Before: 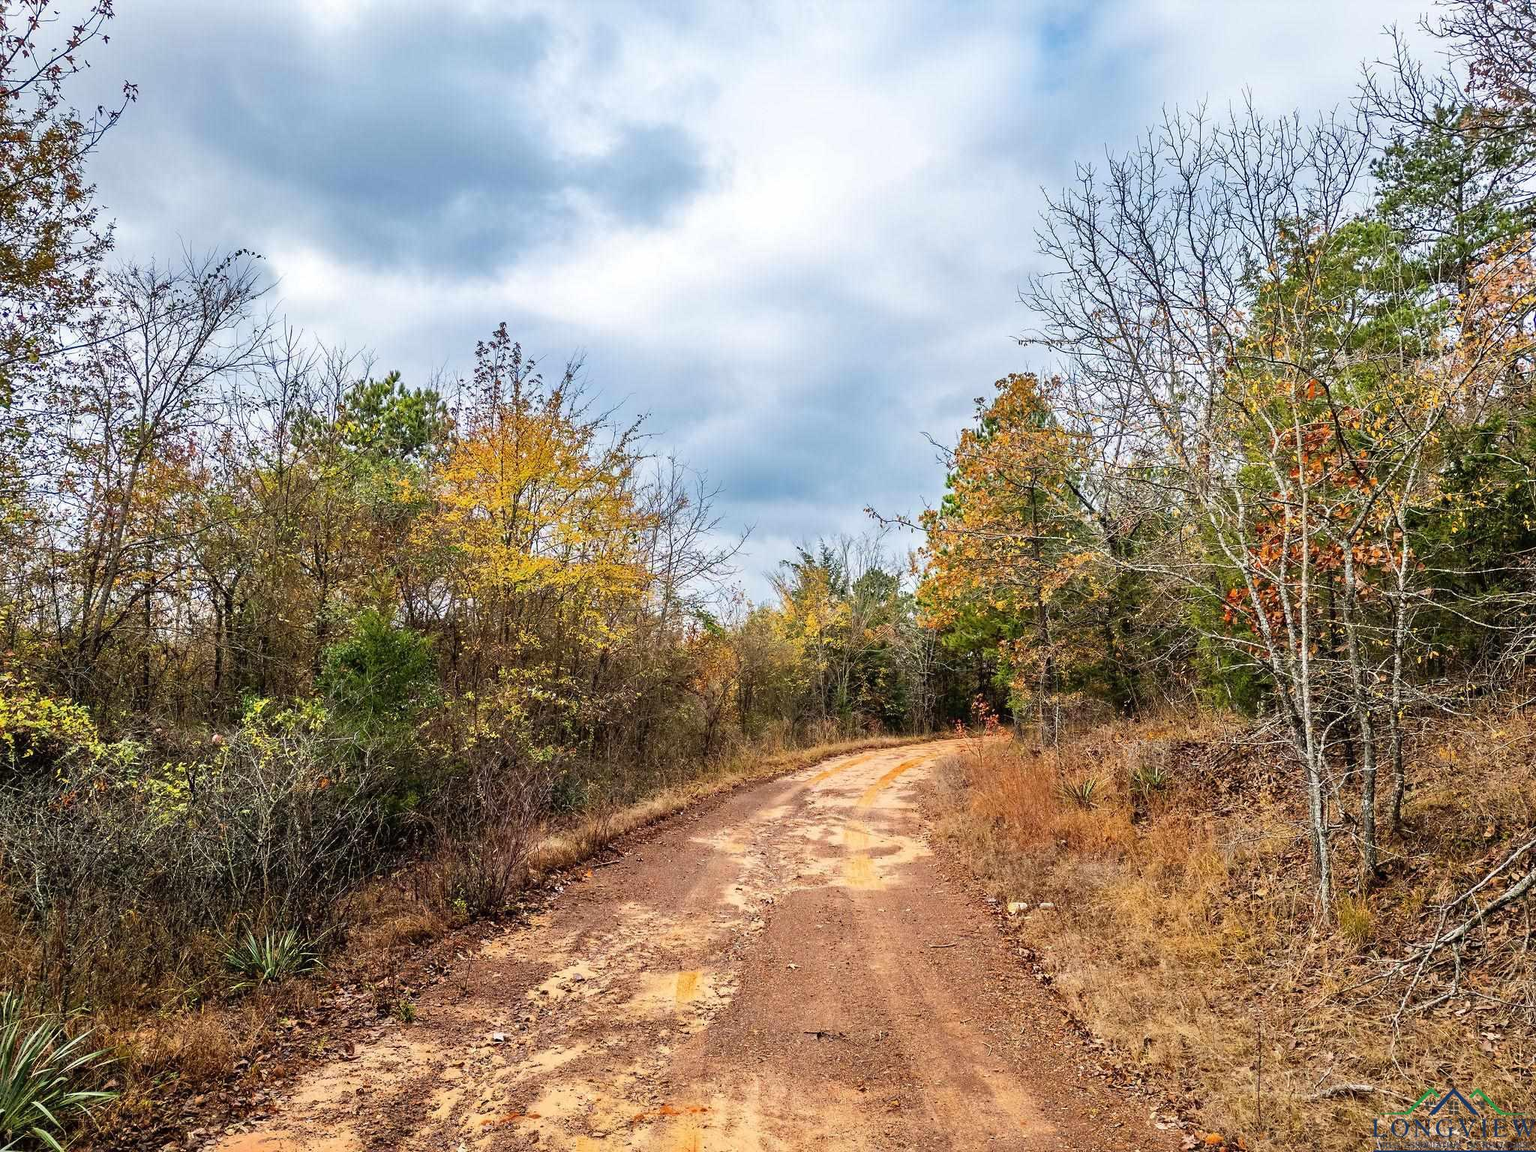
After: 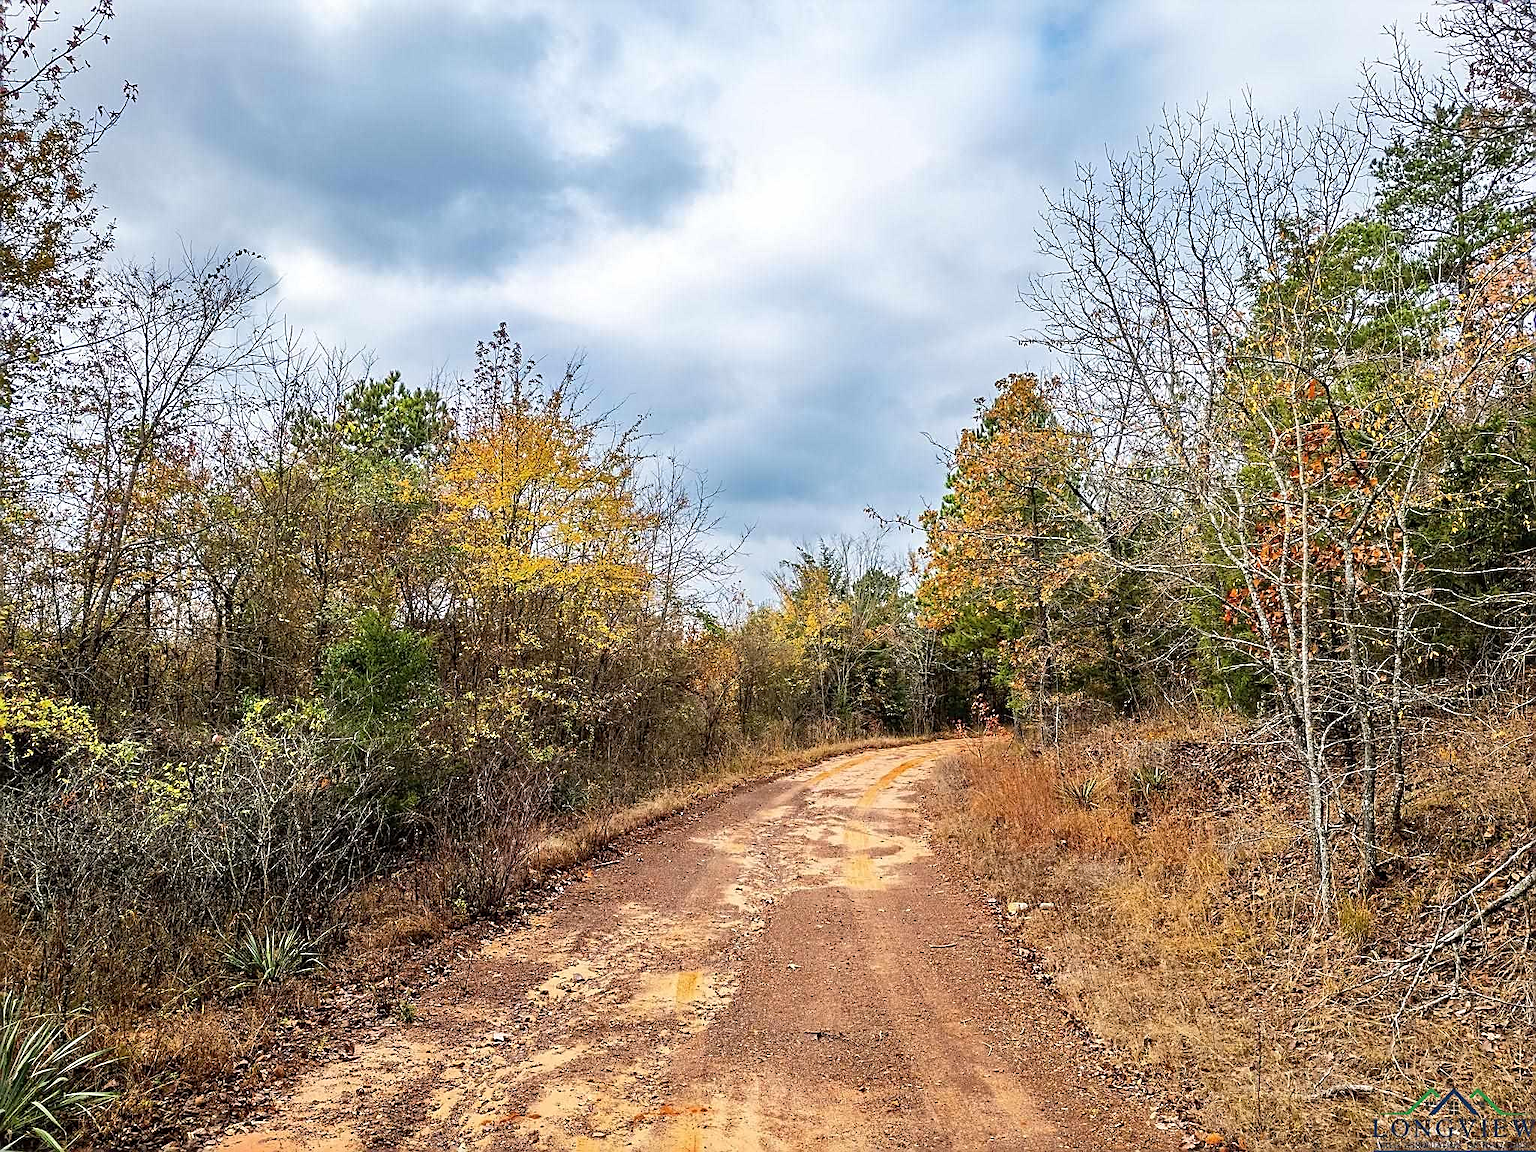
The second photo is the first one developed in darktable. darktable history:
sharpen: amount 0.74
